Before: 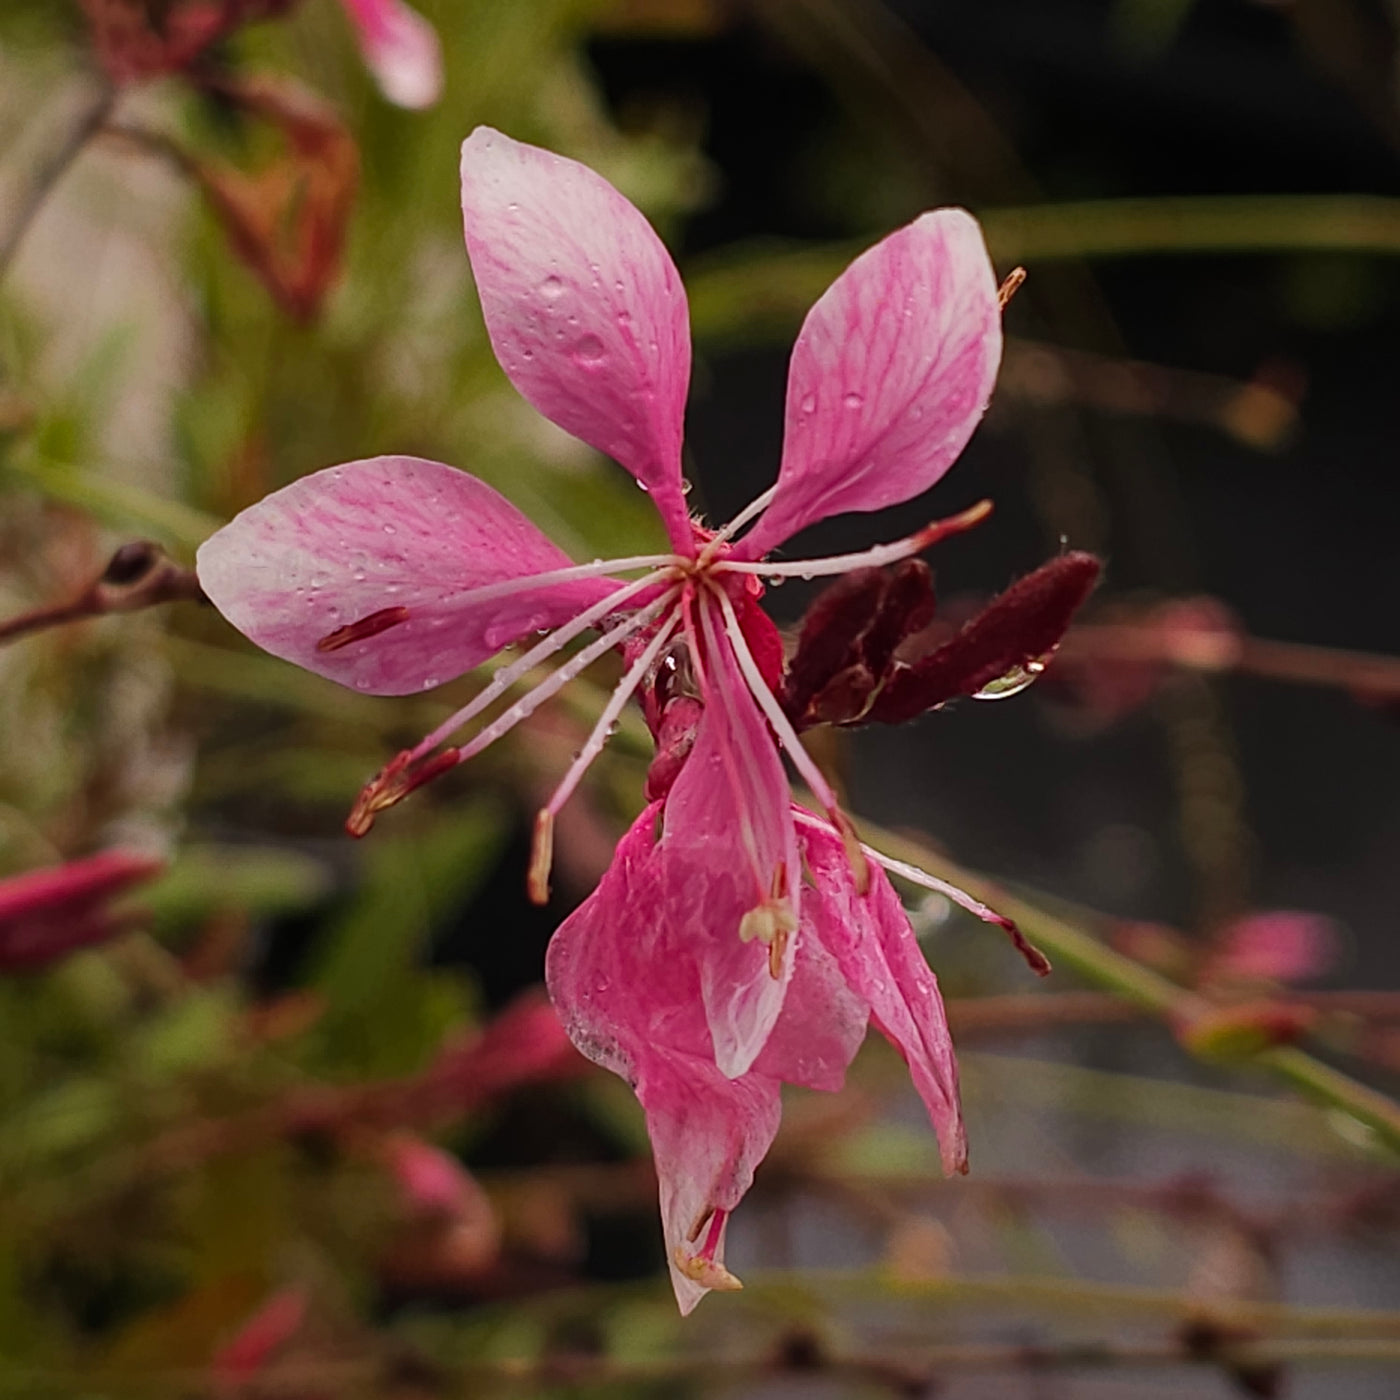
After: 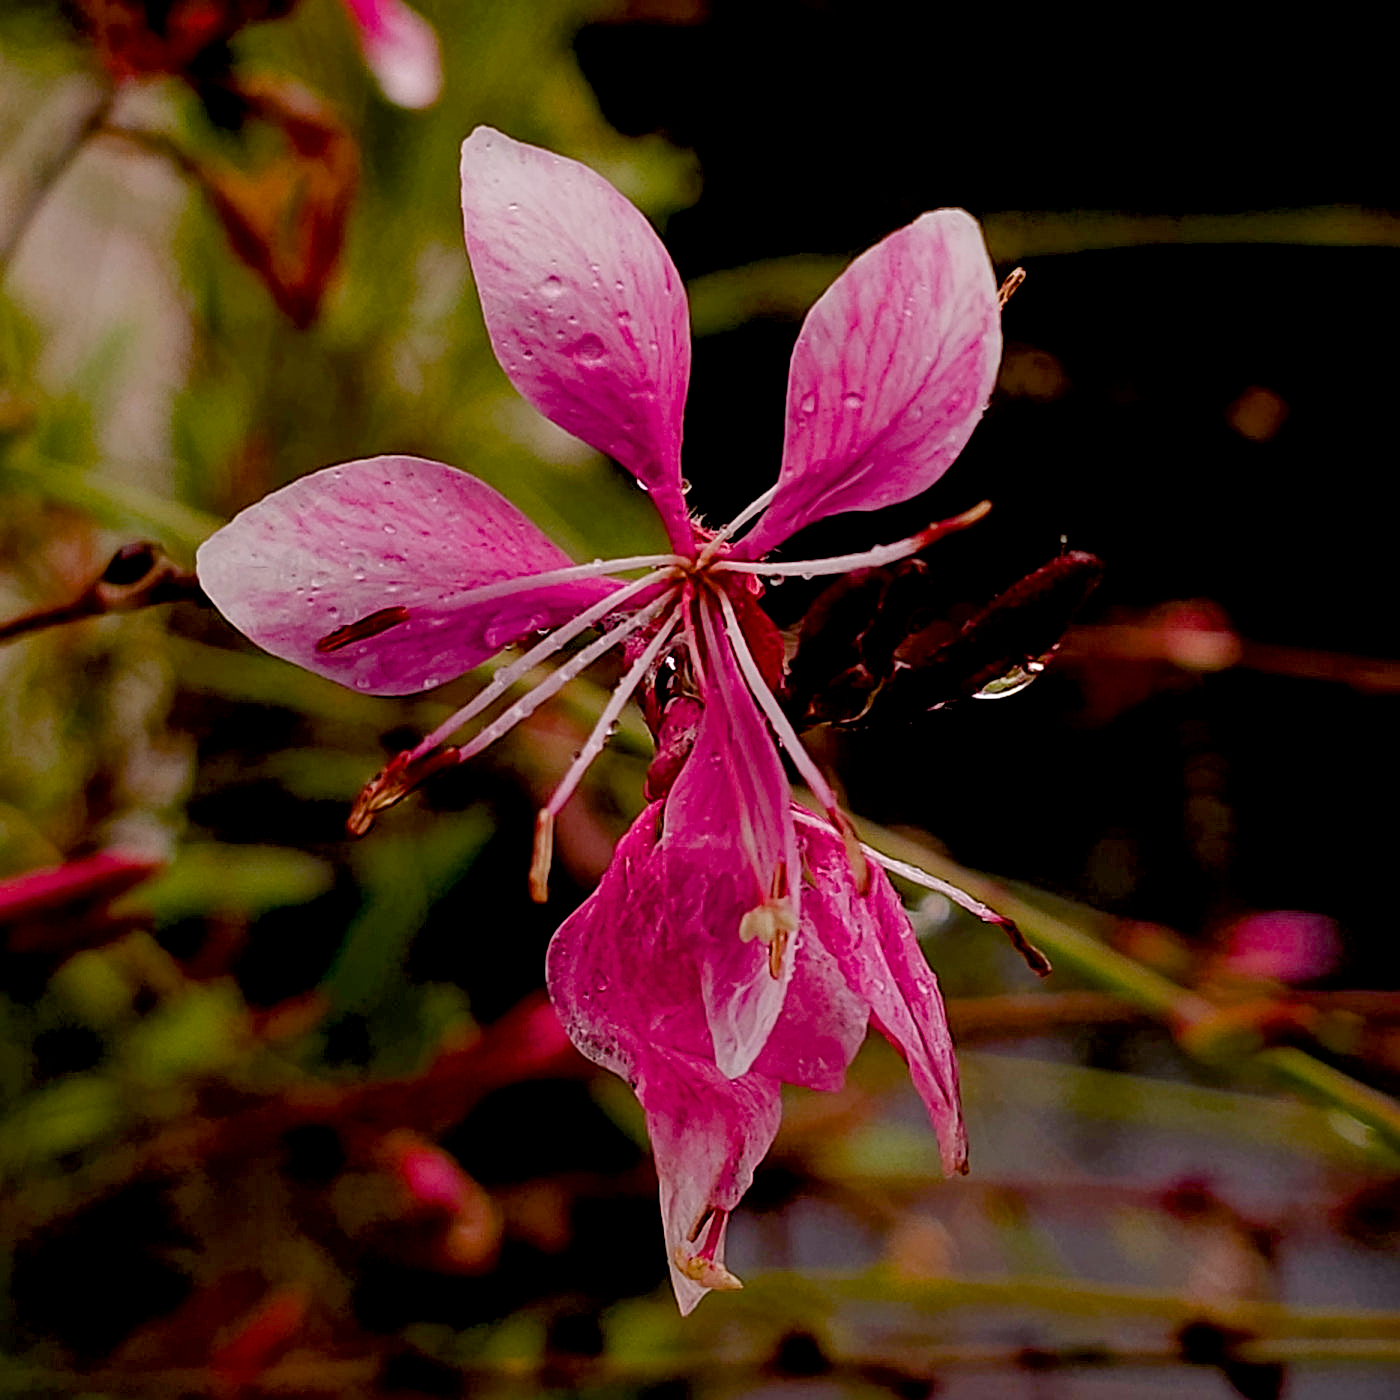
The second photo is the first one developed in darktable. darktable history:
exposure: black level correction 0.029, exposure -0.08 EV, compensate highlight preservation false
sharpen: amount 0.489
color balance rgb: shadows lift › chroma 1.735%, shadows lift › hue 263.9°, highlights gain › chroma 1.521%, highlights gain › hue 307.07°, perceptual saturation grading › global saturation 20%, perceptual saturation grading › highlights -50.345%, perceptual saturation grading › shadows 30.257%
